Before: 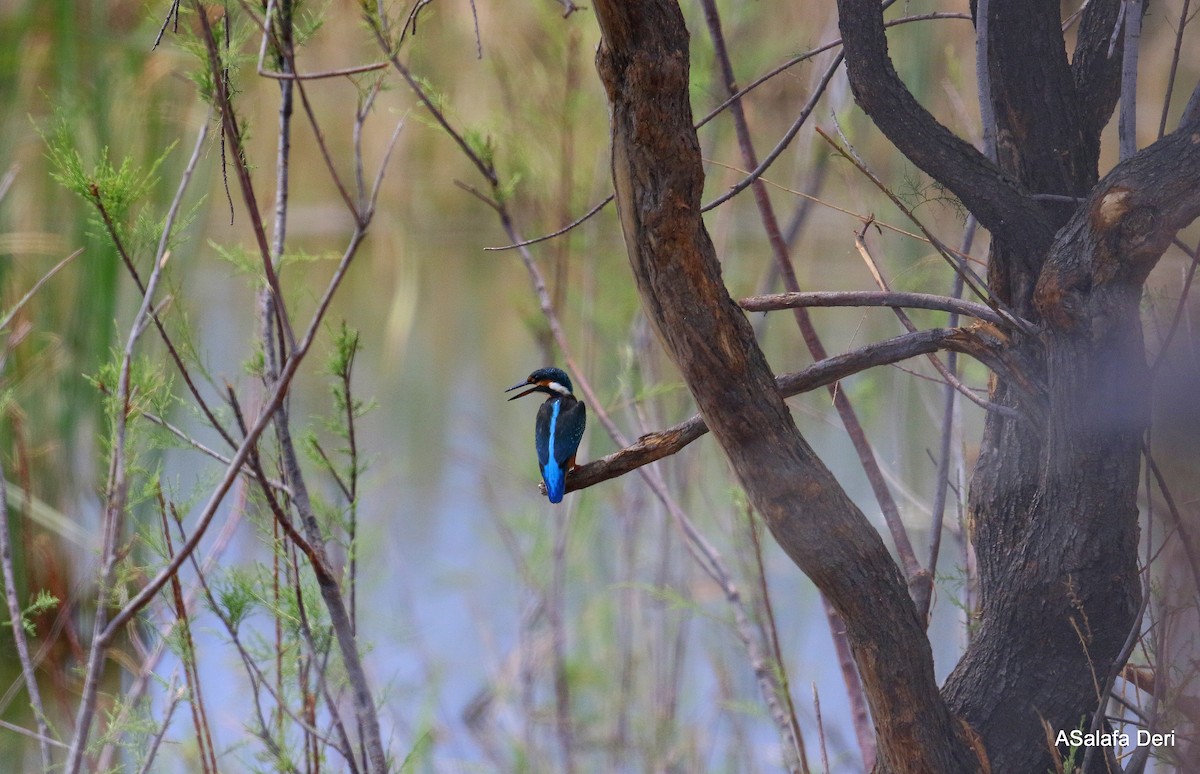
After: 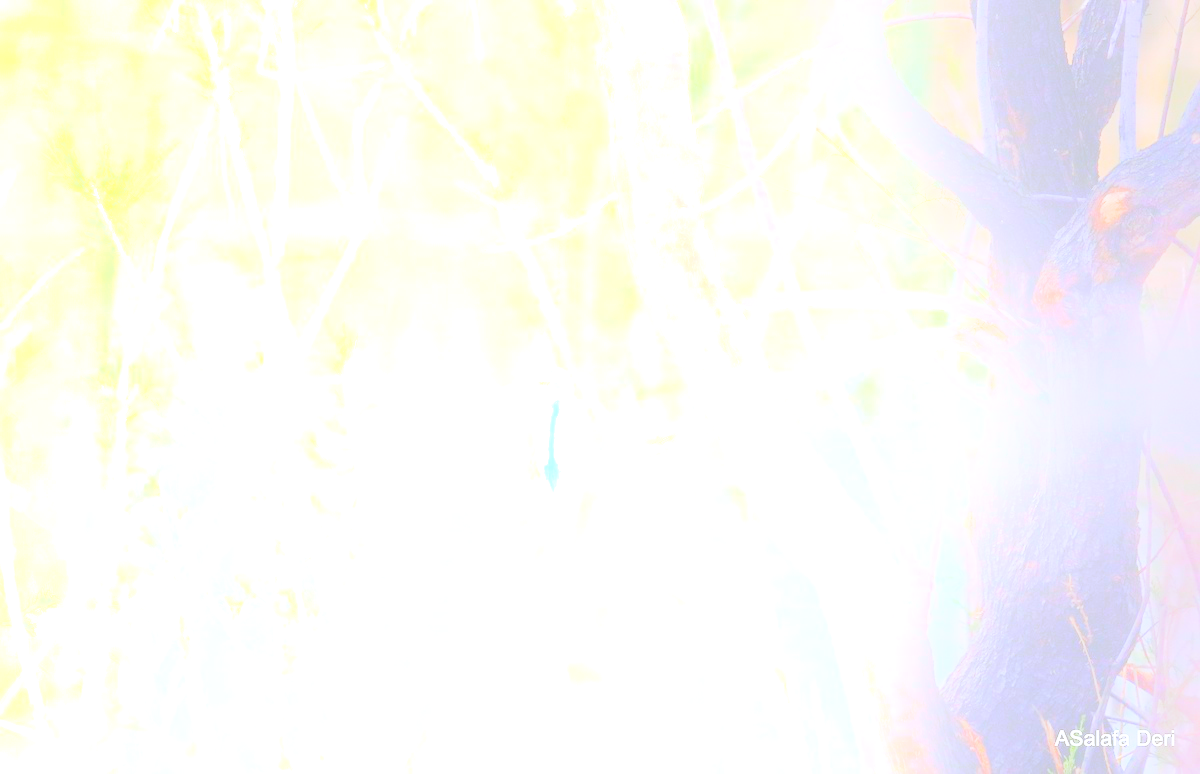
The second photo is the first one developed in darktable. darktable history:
bloom: size 25%, threshold 5%, strength 90%
white balance: red 0.967, blue 1.049
base curve: curves: ch0 [(0, 0) (0.032, 0.037) (0.105, 0.228) (0.435, 0.76) (0.856, 0.983) (1, 1)], preserve colors none
